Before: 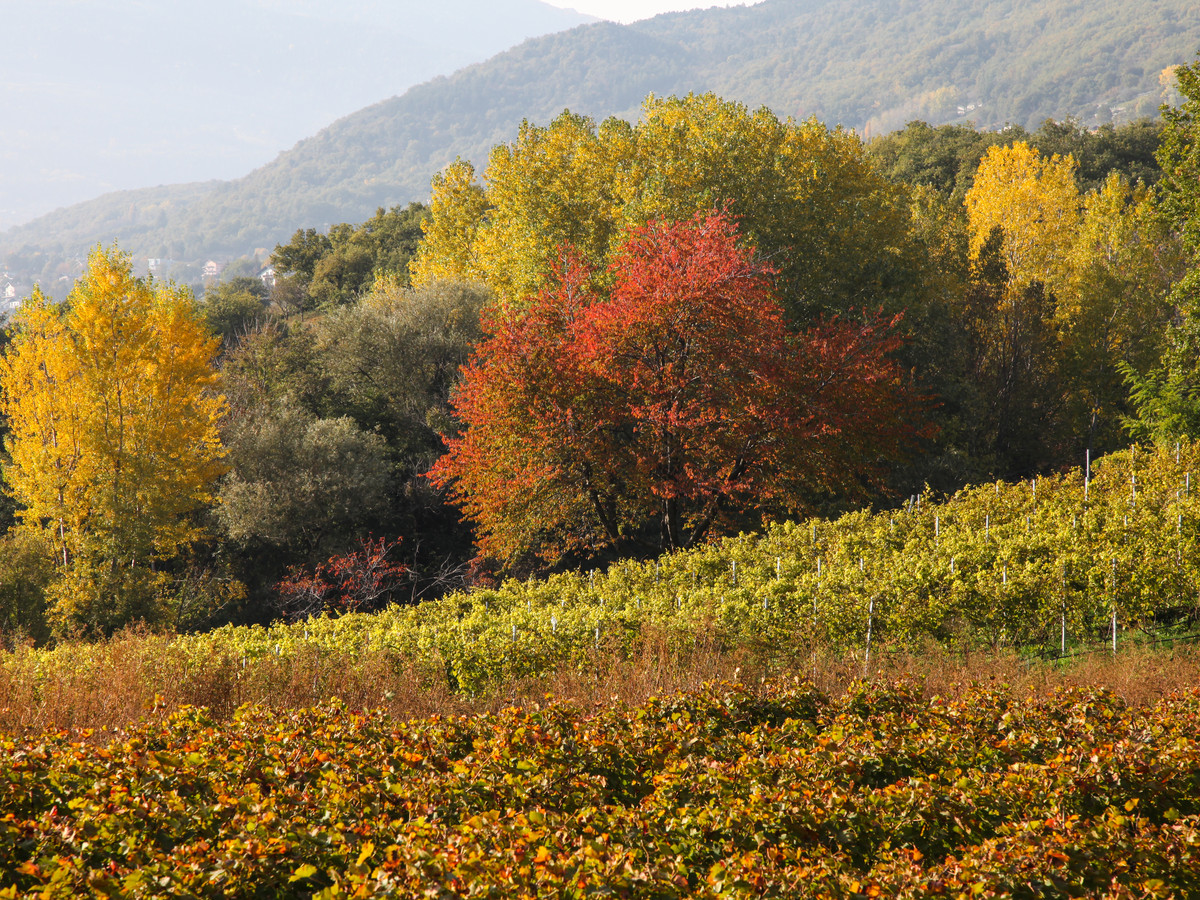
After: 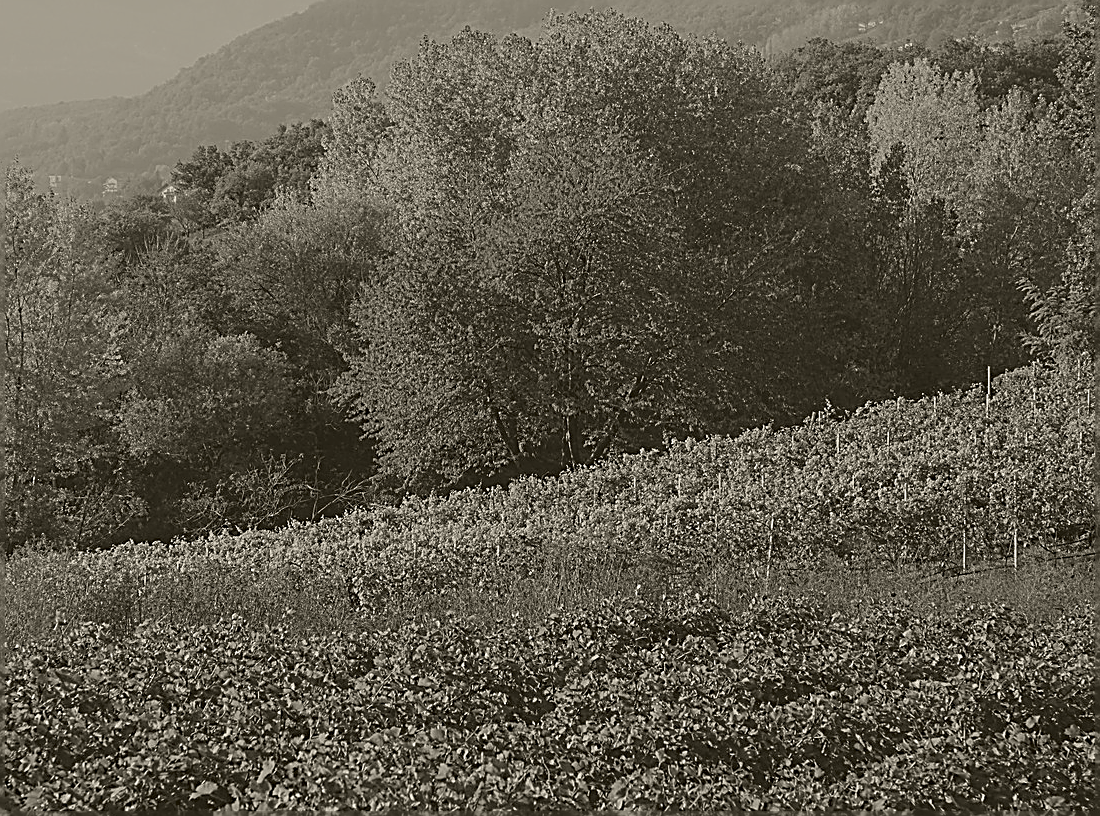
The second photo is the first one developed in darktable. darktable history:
colorize: hue 41.44°, saturation 22%, source mix 60%, lightness 10.61%
crop and rotate: left 8.262%, top 9.226%
sharpen: amount 2
